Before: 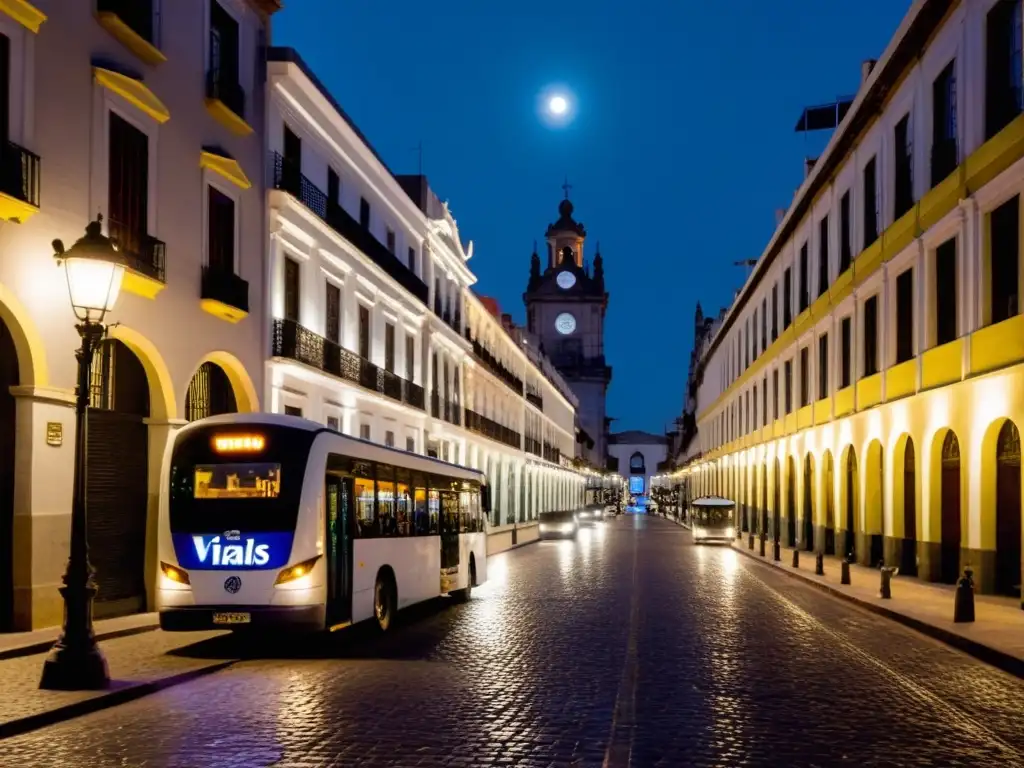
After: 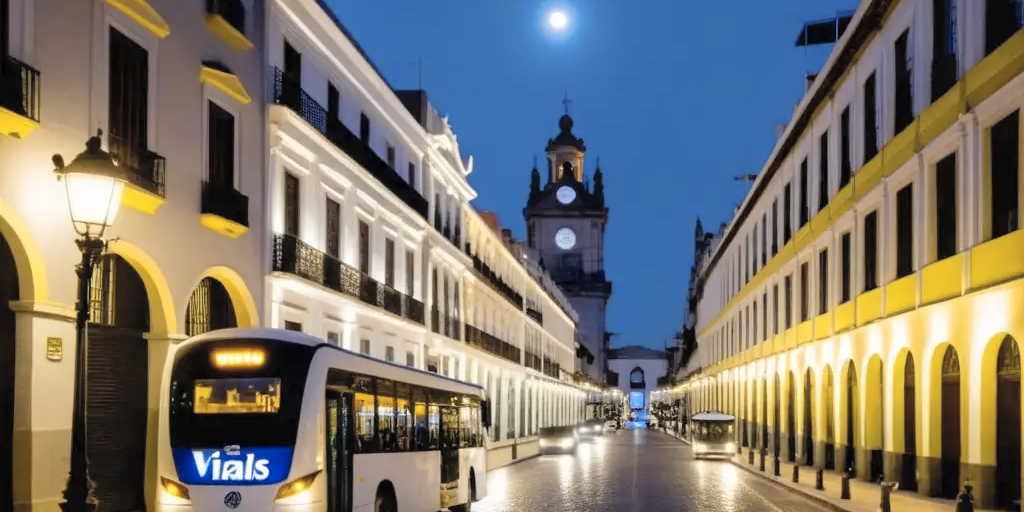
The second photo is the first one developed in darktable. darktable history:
crop: top 11.166%, bottom 22.168%
contrast brightness saturation: brightness 0.18, saturation -0.5
color contrast: green-magenta contrast 1.12, blue-yellow contrast 1.95, unbound 0
